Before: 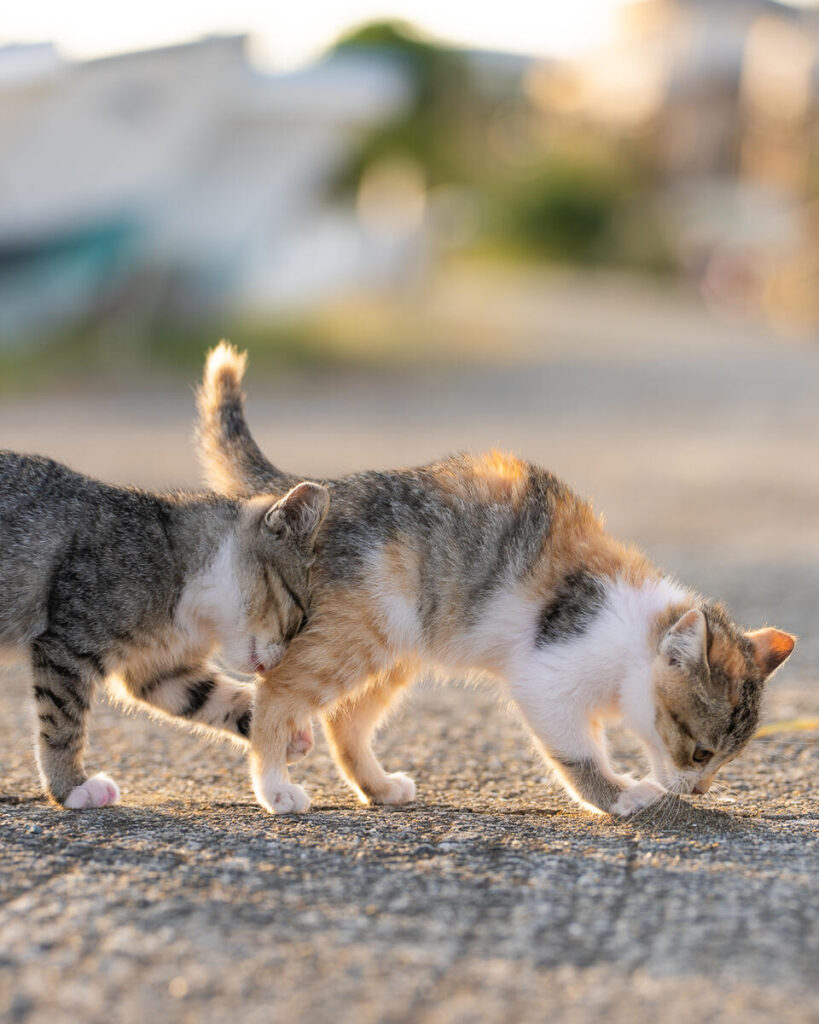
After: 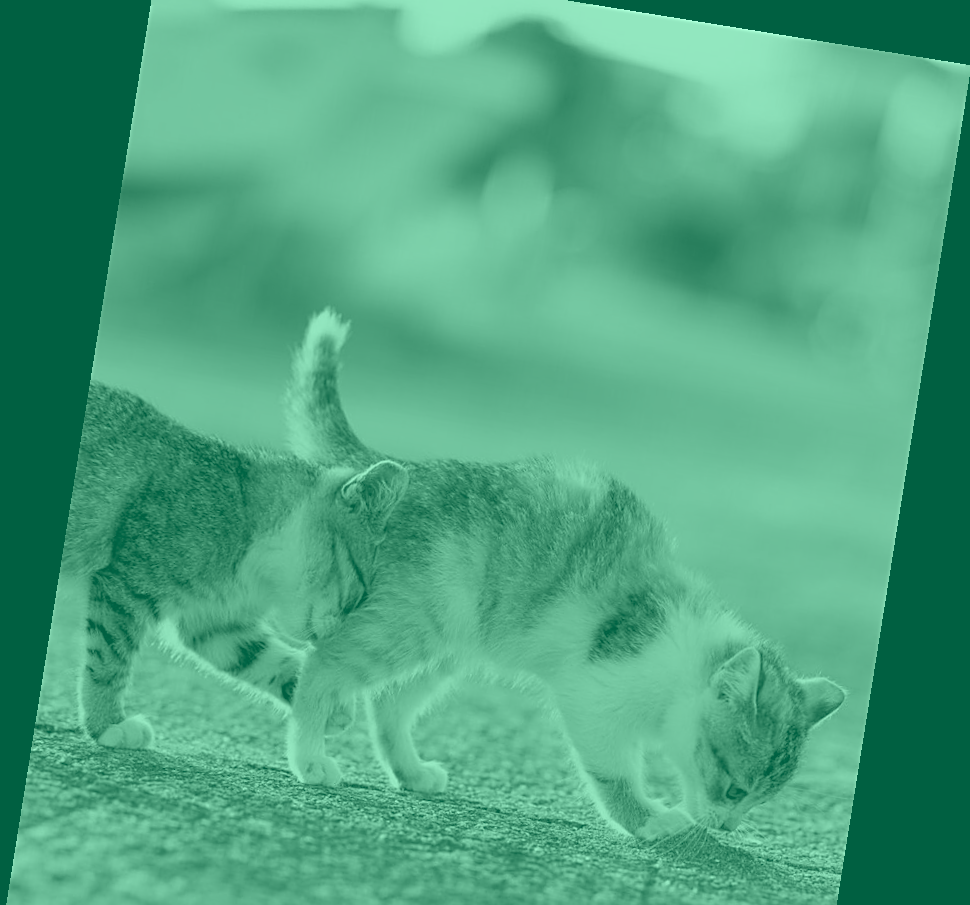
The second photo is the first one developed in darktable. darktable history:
sharpen: on, module defaults
rotate and perspective: rotation 9.12°, automatic cropping off
colorize: hue 147.6°, saturation 65%, lightness 21.64%
contrast brightness saturation: saturation -0.1
shadows and highlights: shadows 32, highlights -32, soften with gaussian
crop and rotate: top 5.667%, bottom 14.937%
